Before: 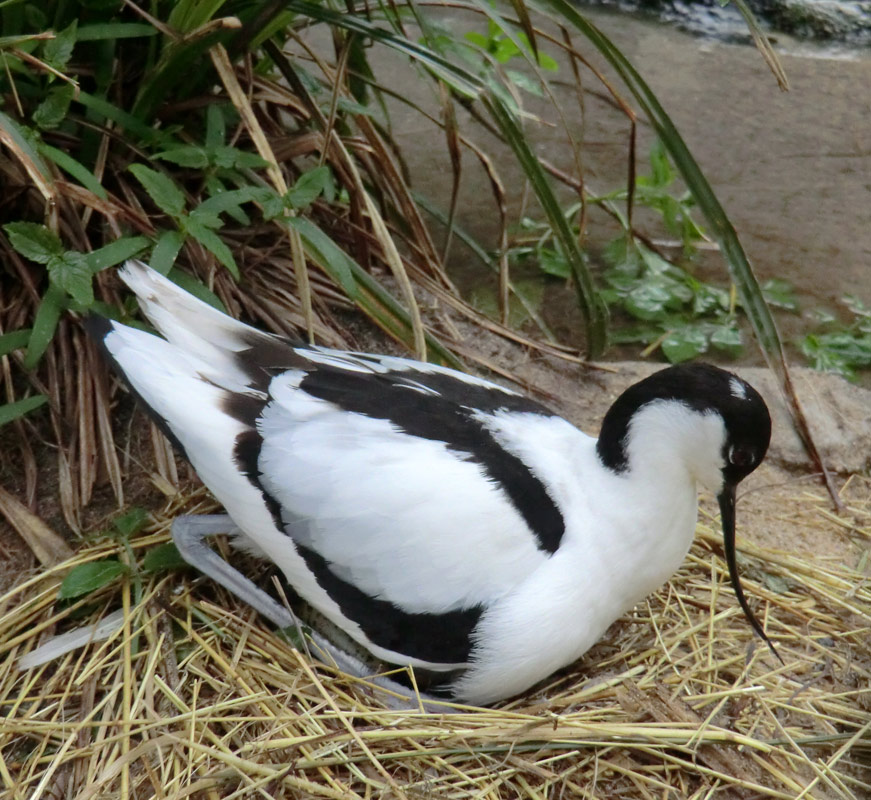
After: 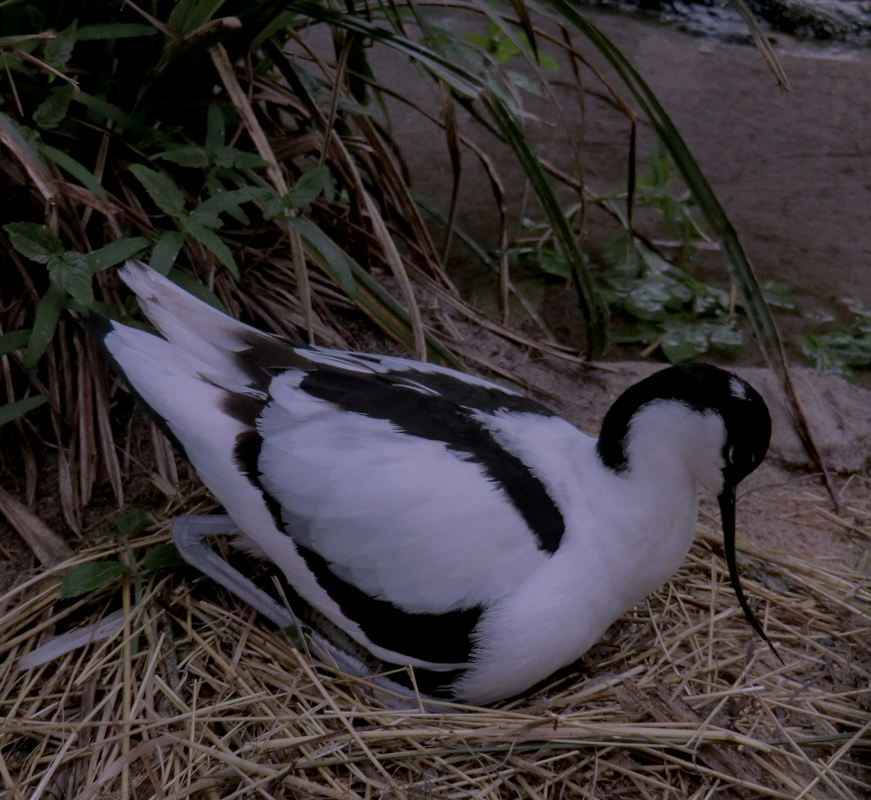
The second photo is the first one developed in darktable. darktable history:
color correction: highlights a* 15.13, highlights b* -25.13
tone equalizer: edges refinement/feathering 500, mask exposure compensation -1.57 EV, preserve details no
local contrast: detail 130%
exposure: exposure -1.994 EV, compensate highlight preservation false
